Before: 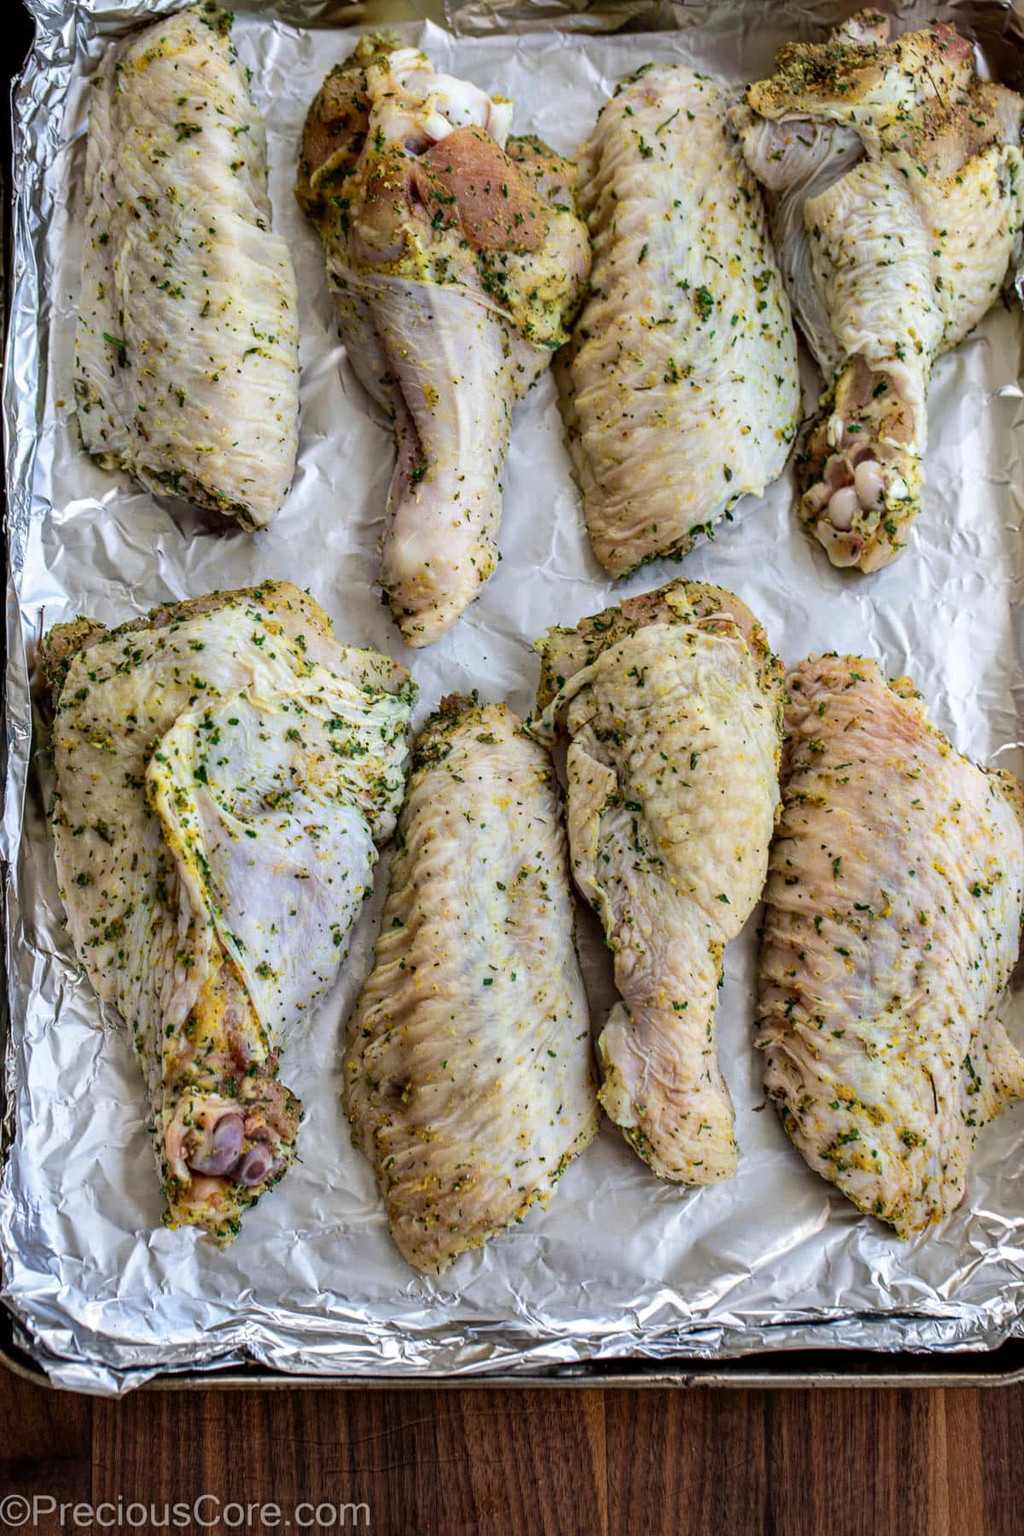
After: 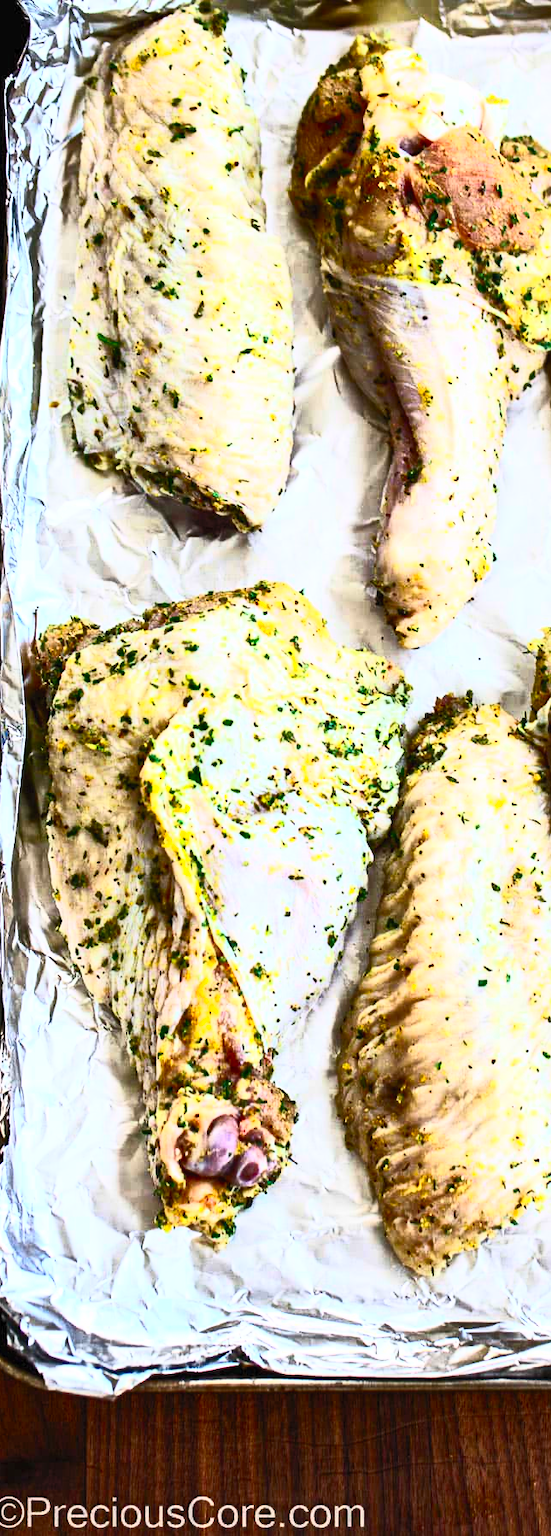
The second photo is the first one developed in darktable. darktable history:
contrast brightness saturation: contrast 0.83, brightness 0.59, saturation 0.59
crop: left 0.587%, right 45.588%, bottom 0.086%
